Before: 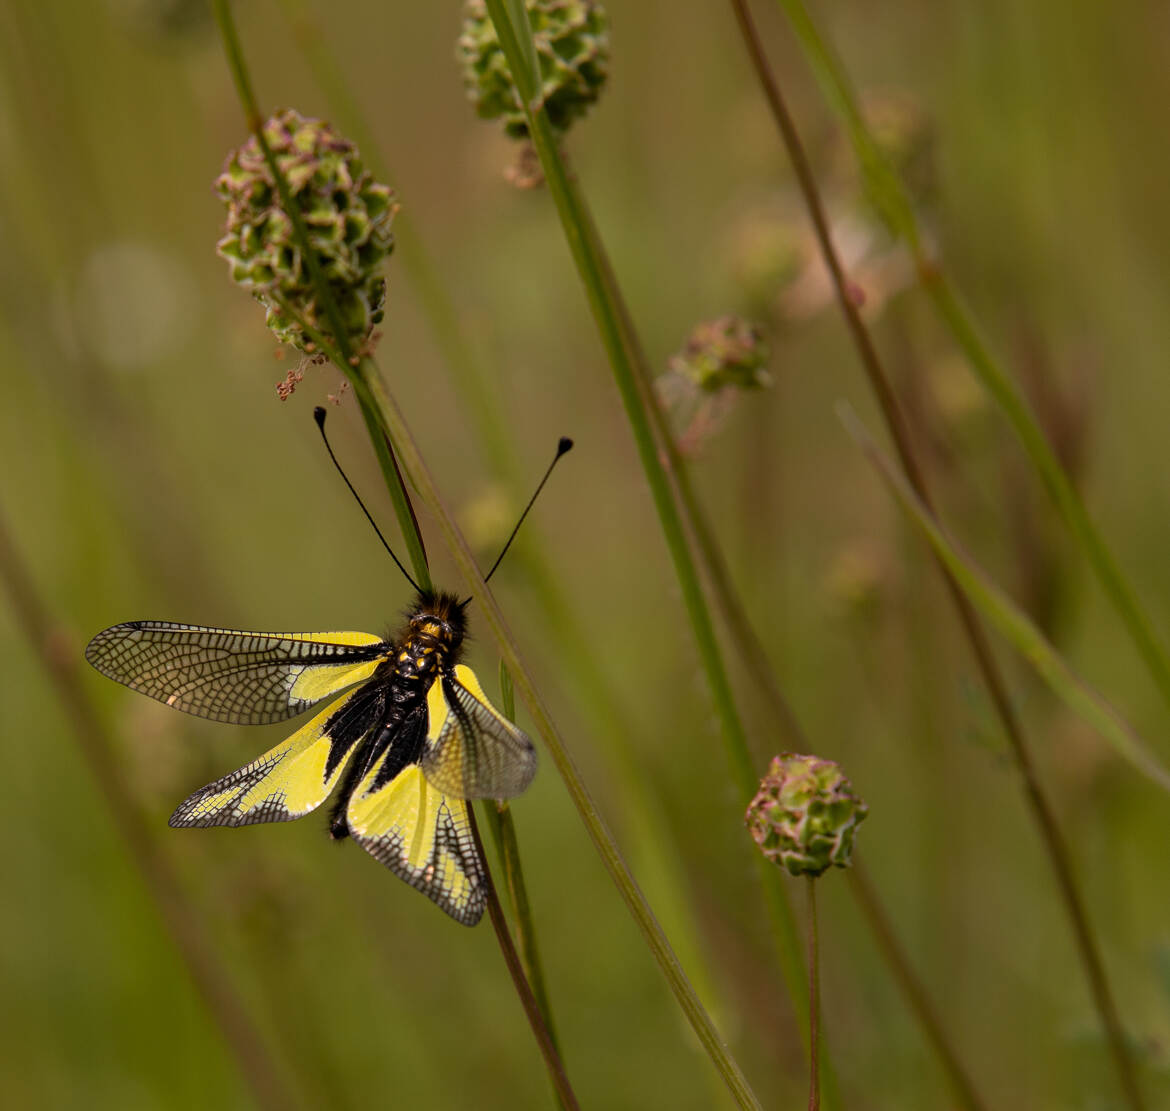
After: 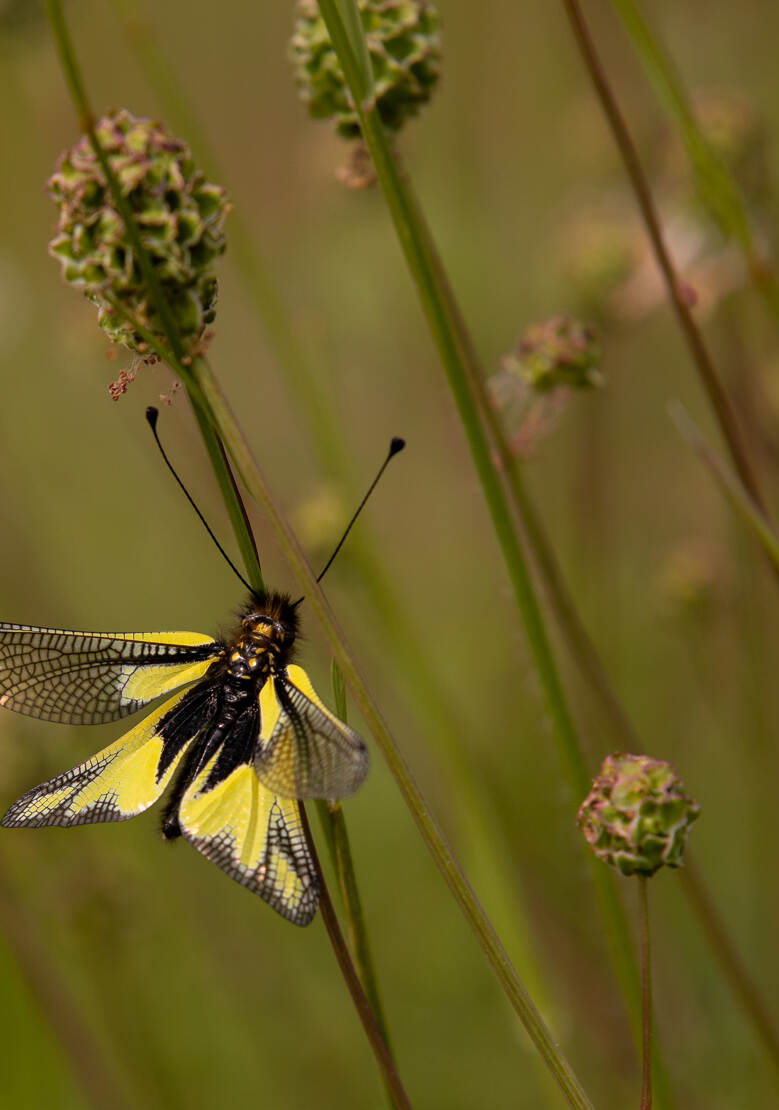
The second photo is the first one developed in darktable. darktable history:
crop and rotate: left 14.436%, right 18.898%
tone equalizer: on, module defaults
